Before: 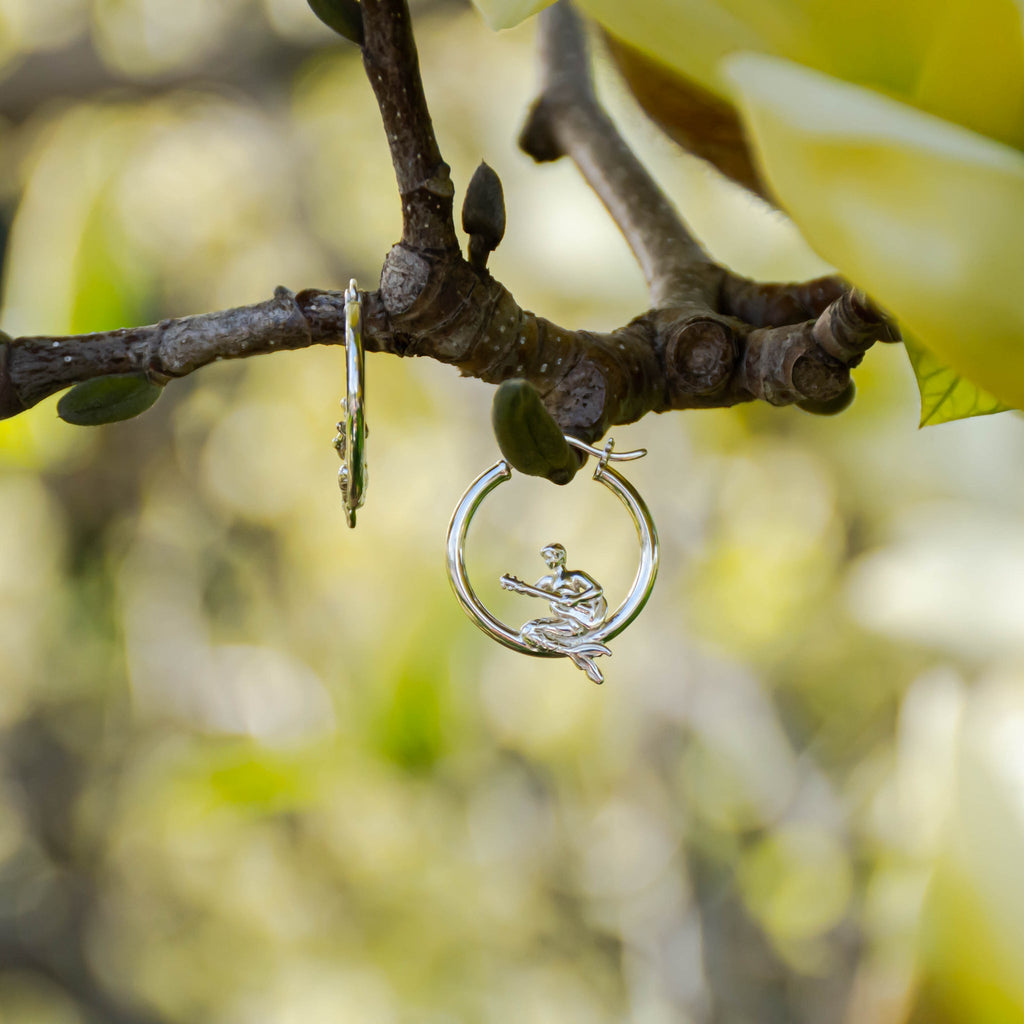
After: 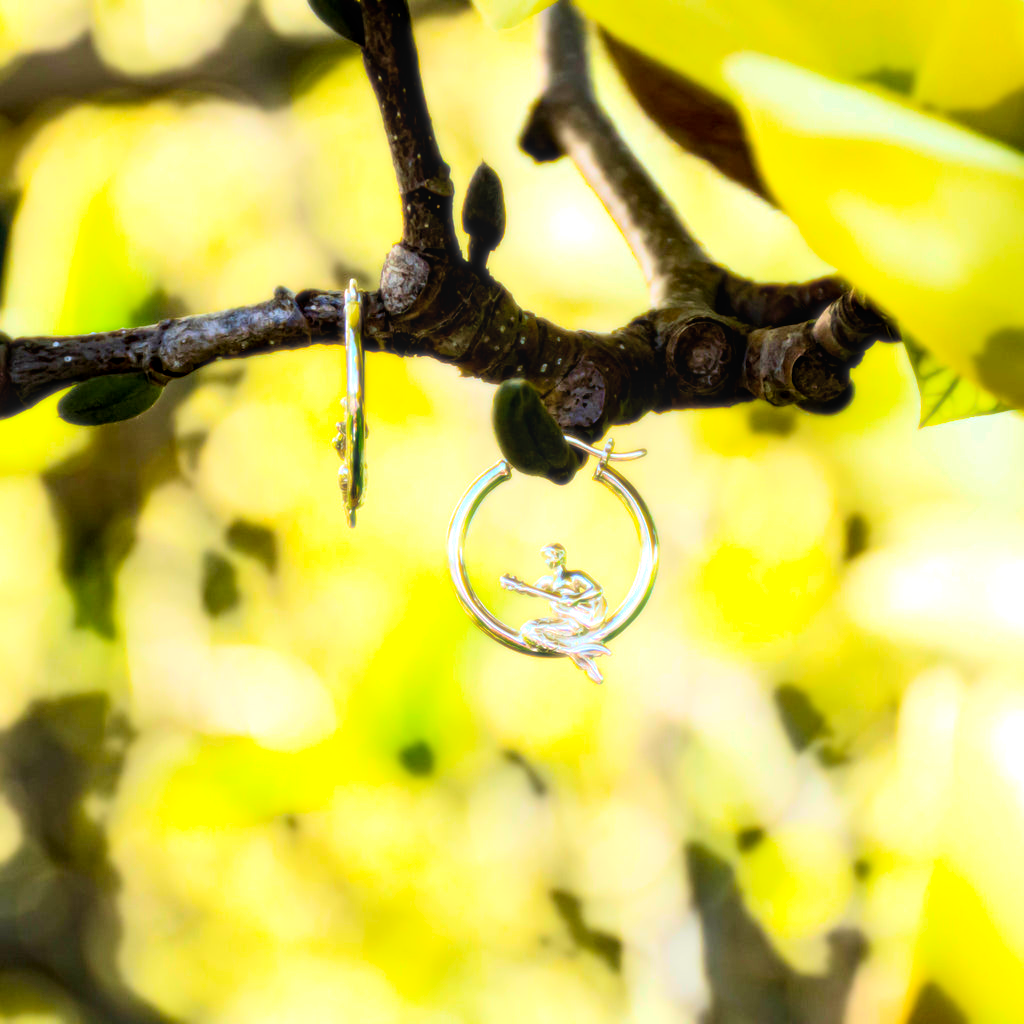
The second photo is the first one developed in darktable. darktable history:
color correction: saturation 1.11
local contrast: on, module defaults
exposure: compensate highlight preservation false
color balance rgb: perceptual saturation grading › global saturation 20%, global vibrance 20%
velvia: on, module defaults
bloom: size 0%, threshold 54.82%, strength 8.31%
color balance: lift [0.991, 1, 1, 1], gamma [0.996, 1, 1, 1], input saturation 98.52%, contrast 20.34%, output saturation 103.72%
